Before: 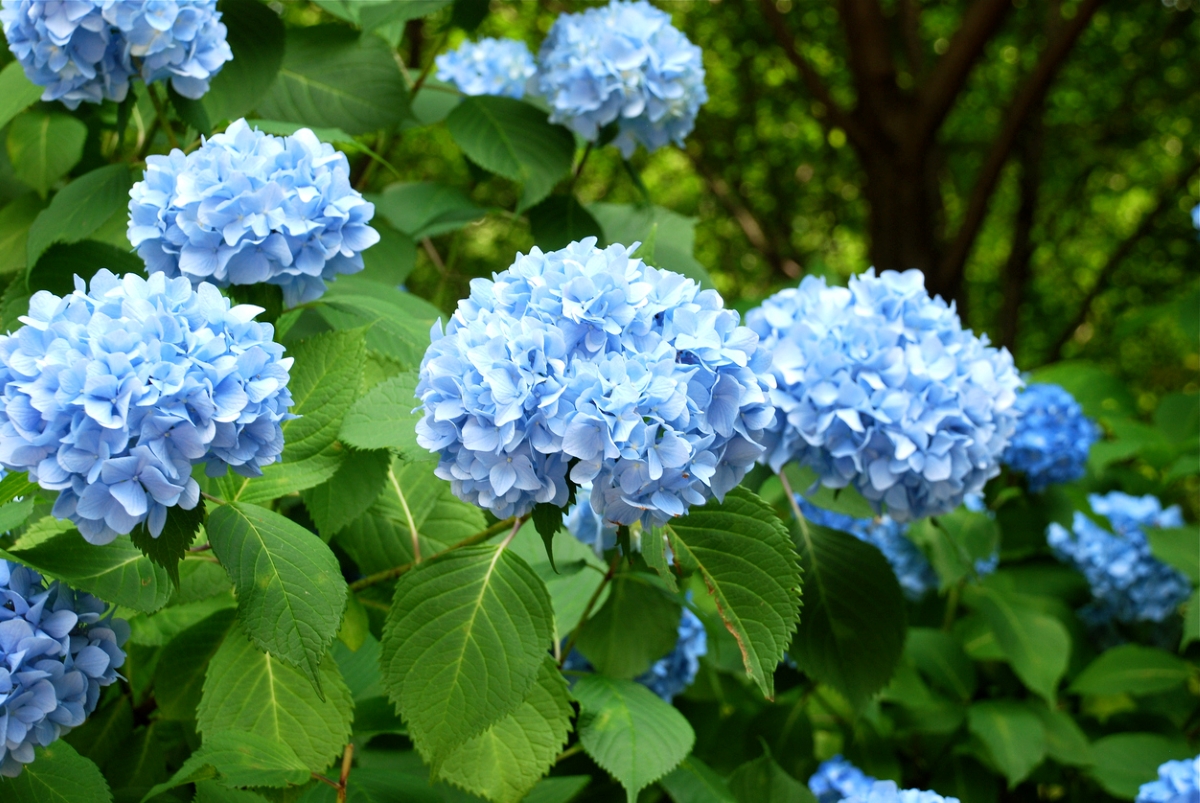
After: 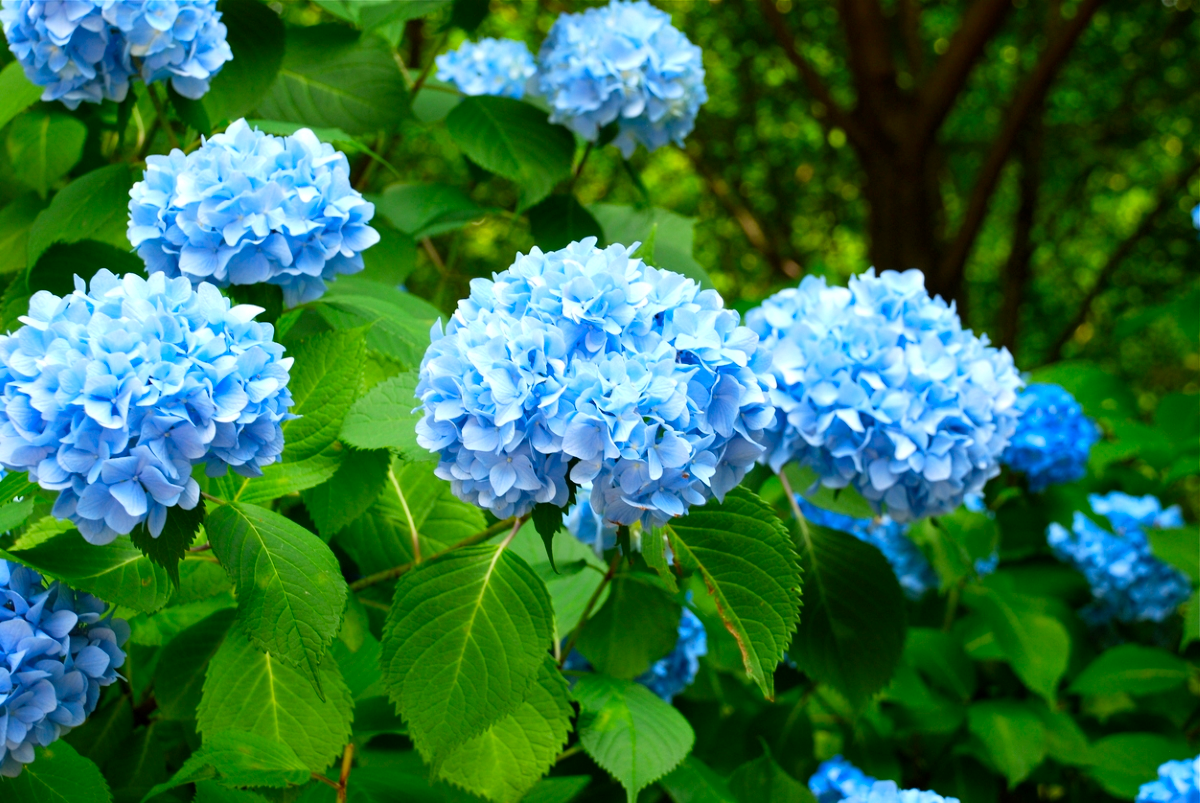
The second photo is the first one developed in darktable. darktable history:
color correction: highlights b* -0.058, saturation 1.36
